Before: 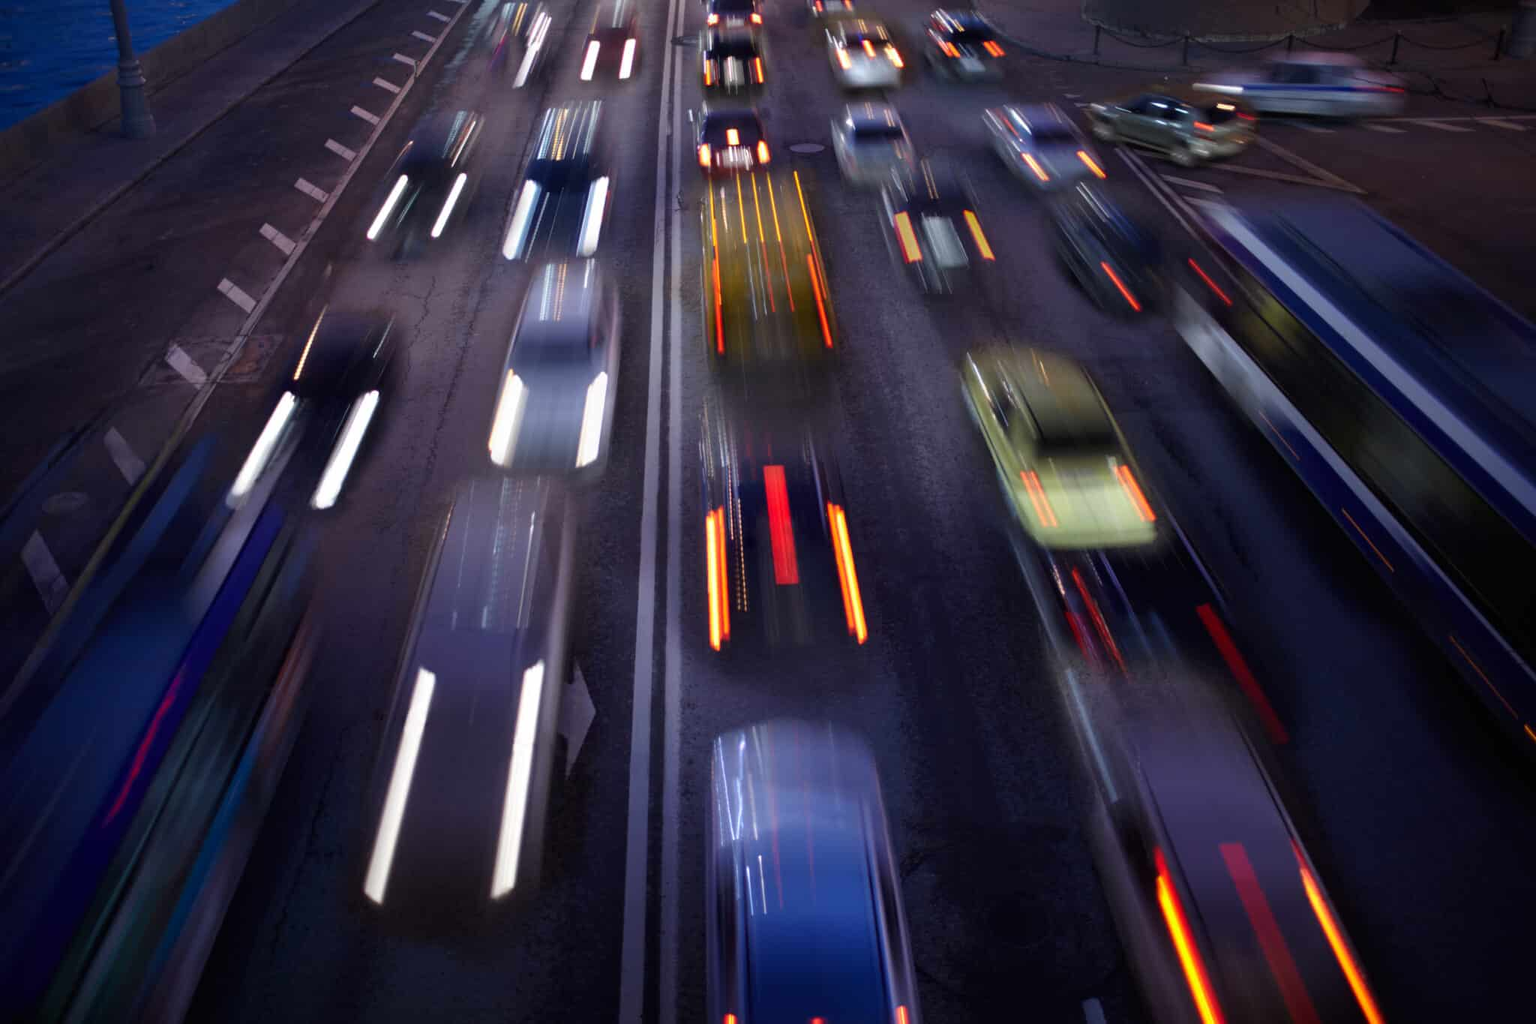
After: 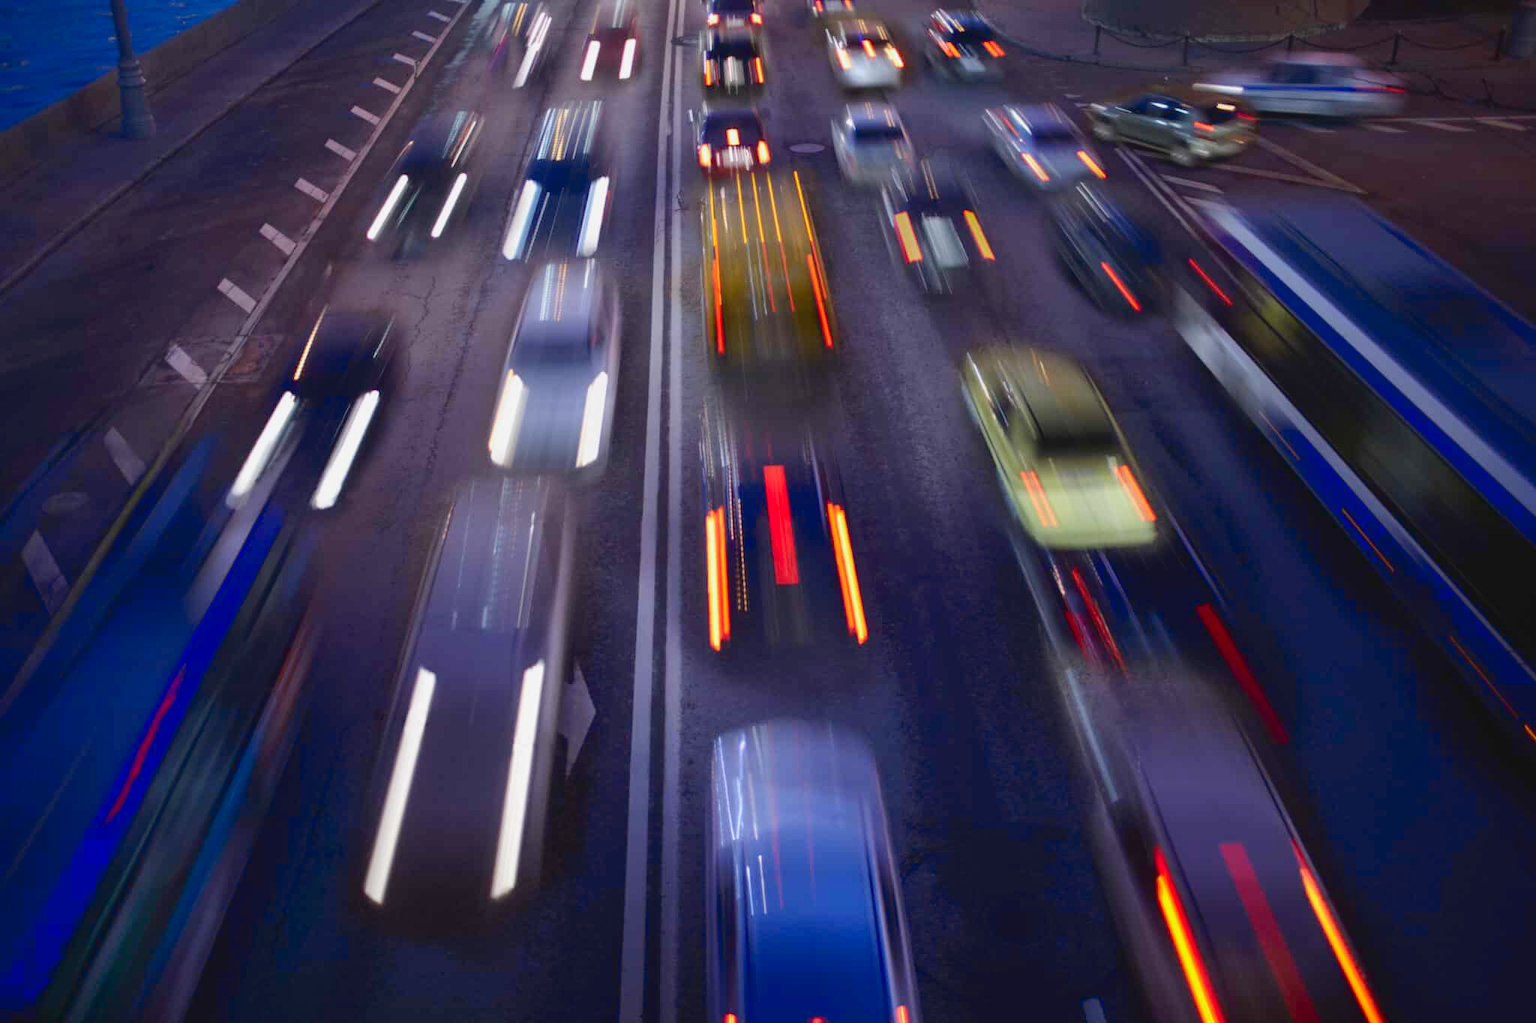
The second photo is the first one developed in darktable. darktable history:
base curve: curves: ch0 [(0, 0) (0.74, 0.67) (1, 1)]
tone curve: curves: ch0 [(0, 0.047) (0.199, 0.263) (0.47, 0.555) (0.805, 0.839) (1, 0.962)], color space Lab, linked channels, preserve colors none
